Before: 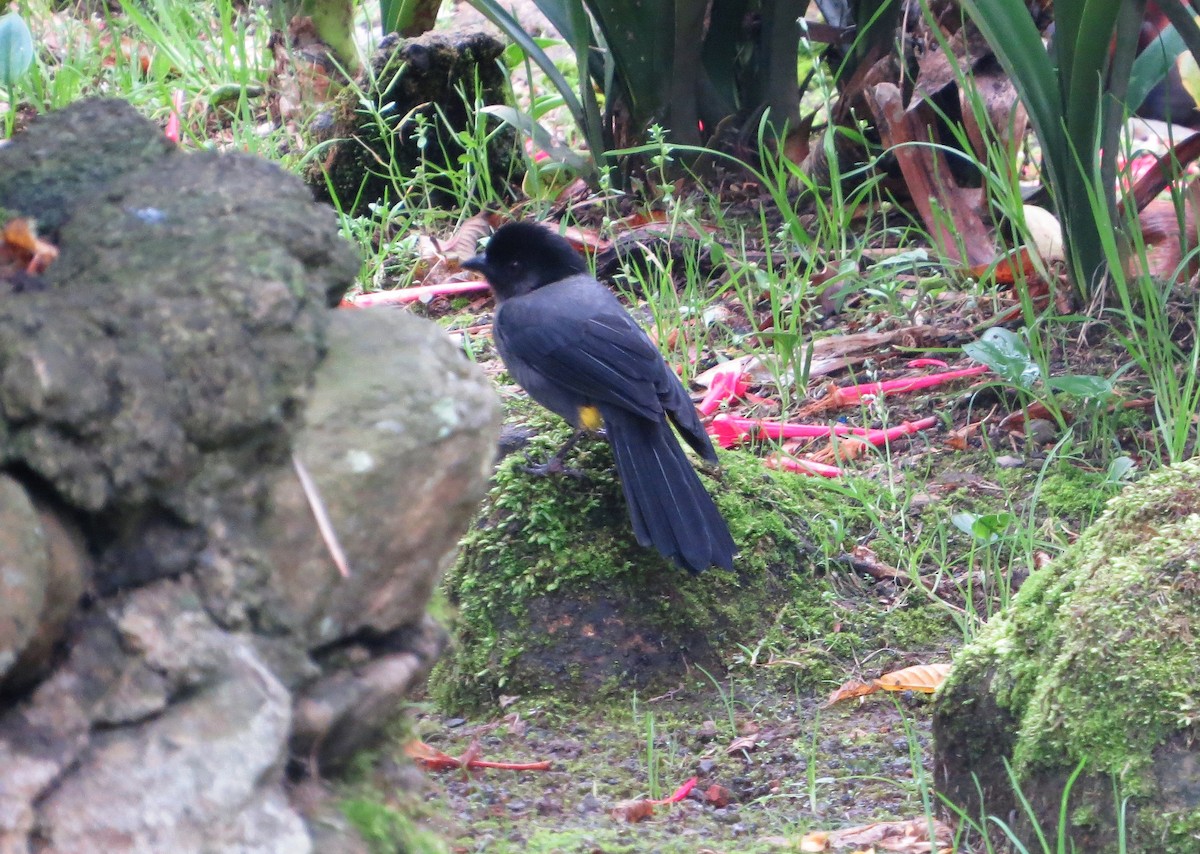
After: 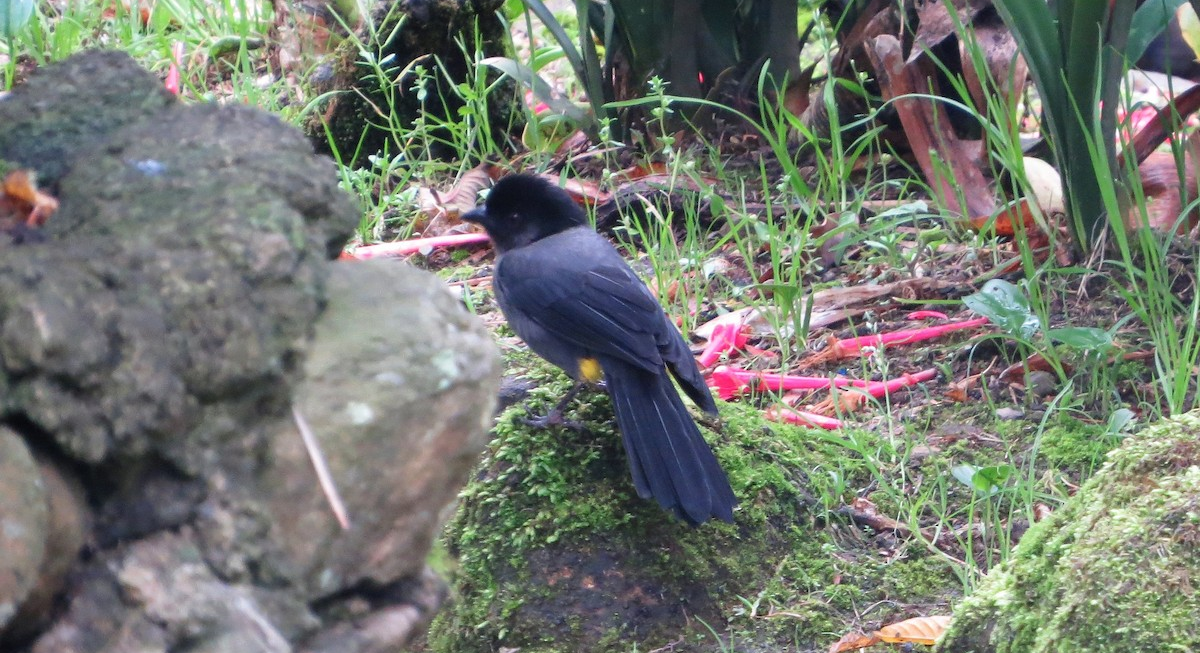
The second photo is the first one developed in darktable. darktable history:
crop: top 5.647%, bottom 17.807%
